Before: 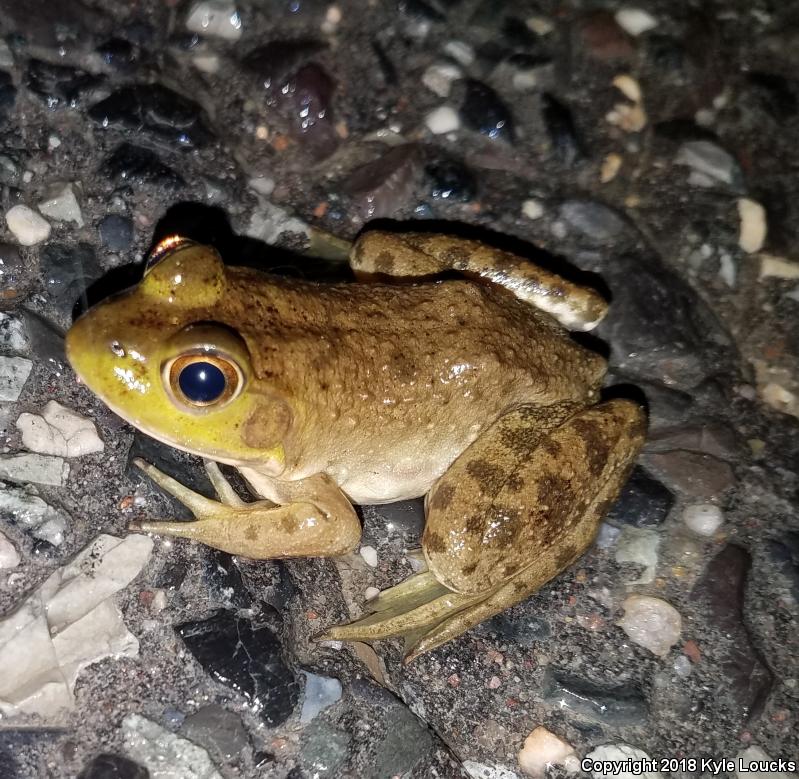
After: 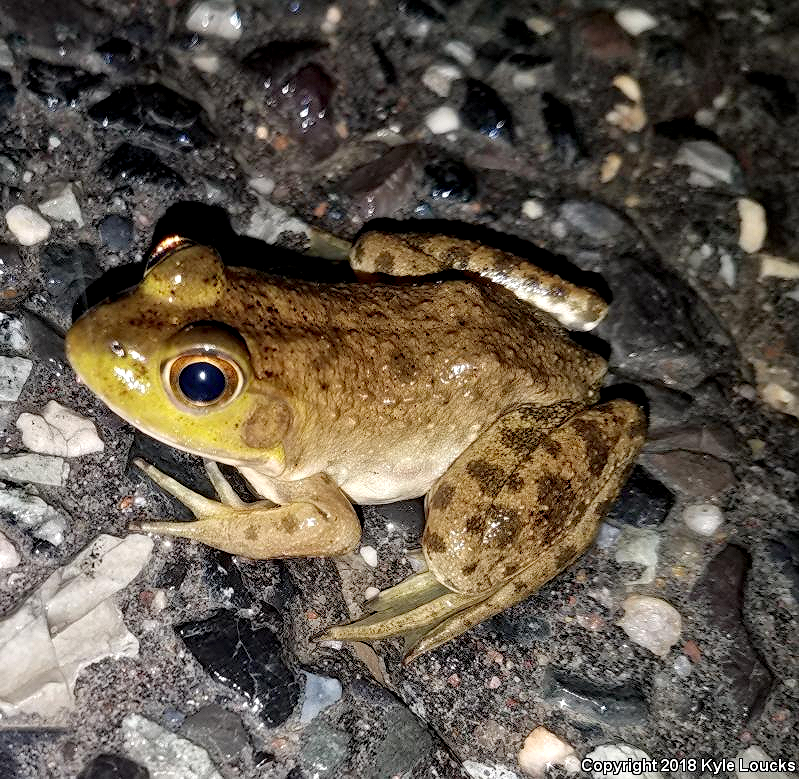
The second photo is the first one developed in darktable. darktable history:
diffuse or sharpen "deblur": iterations 25, radius span 10, edge sensitivity 3, edge threshold 1, 1st order anisotropy 100%, 3rd order anisotropy 100%, 1st order speed -25%, 2nd order speed 12.5%, 3rd order speed -50%, 4th order speed 25%
diffuse or sharpen "sharpen": edge sensitivity 1, 1st order anisotropy 100%, 2nd order anisotropy 100%, 3rd order anisotropy 100%, 4th order anisotropy 100%, 1st order speed -25%, 2nd order speed -25%, 3rd order speed -29.87%, 4th order speed -30.13%
contrast equalizer: y [[0.514, 0.573, 0.581, 0.508, 0.5, 0.5], [0.5 ×6], [0.5 ×6], [0 ×6], [0 ×6]], mix 0.79
